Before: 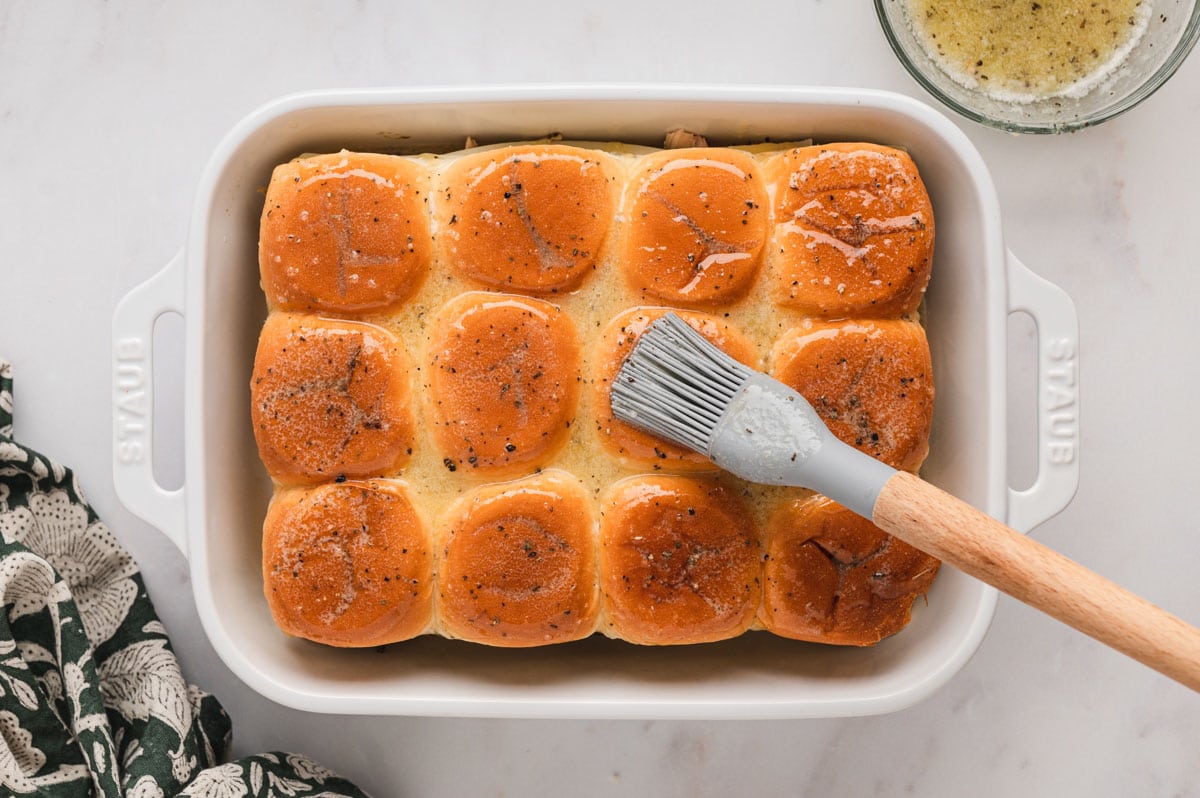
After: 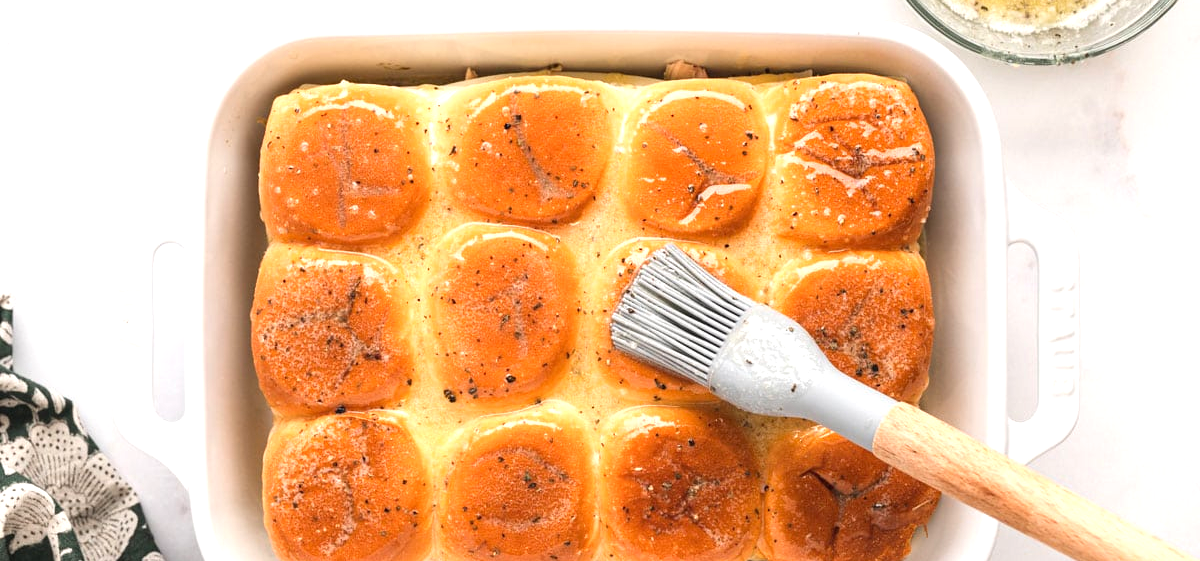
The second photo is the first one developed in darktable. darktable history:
exposure: exposure 0.776 EV, compensate exposure bias true, compensate highlight preservation false
crop and rotate: top 8.708%, bottom 20.919%
